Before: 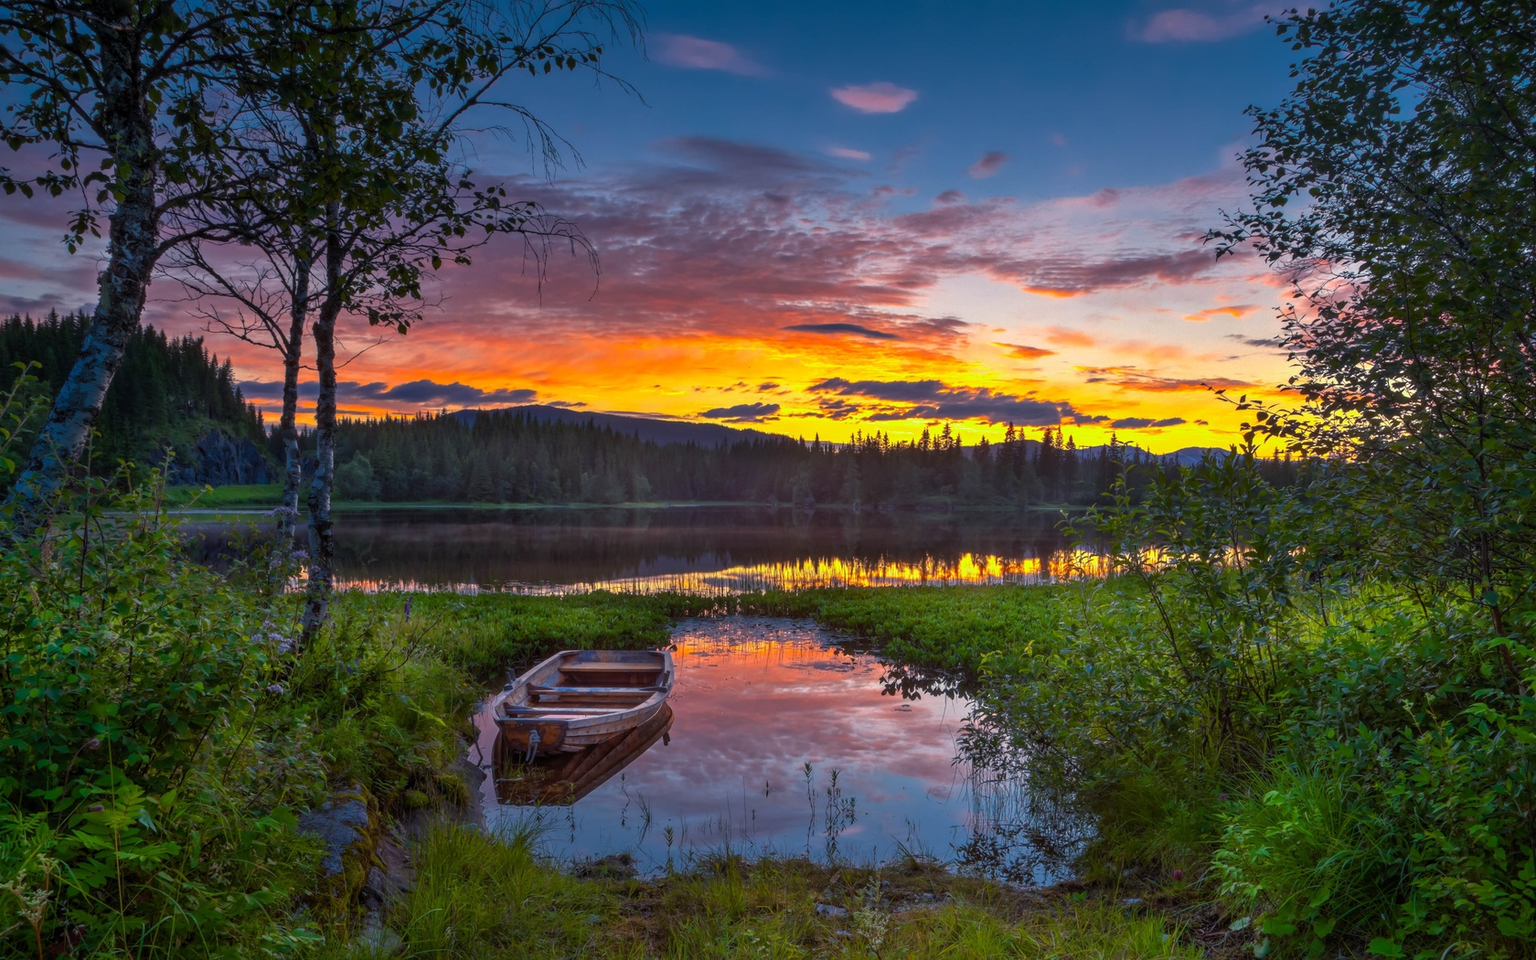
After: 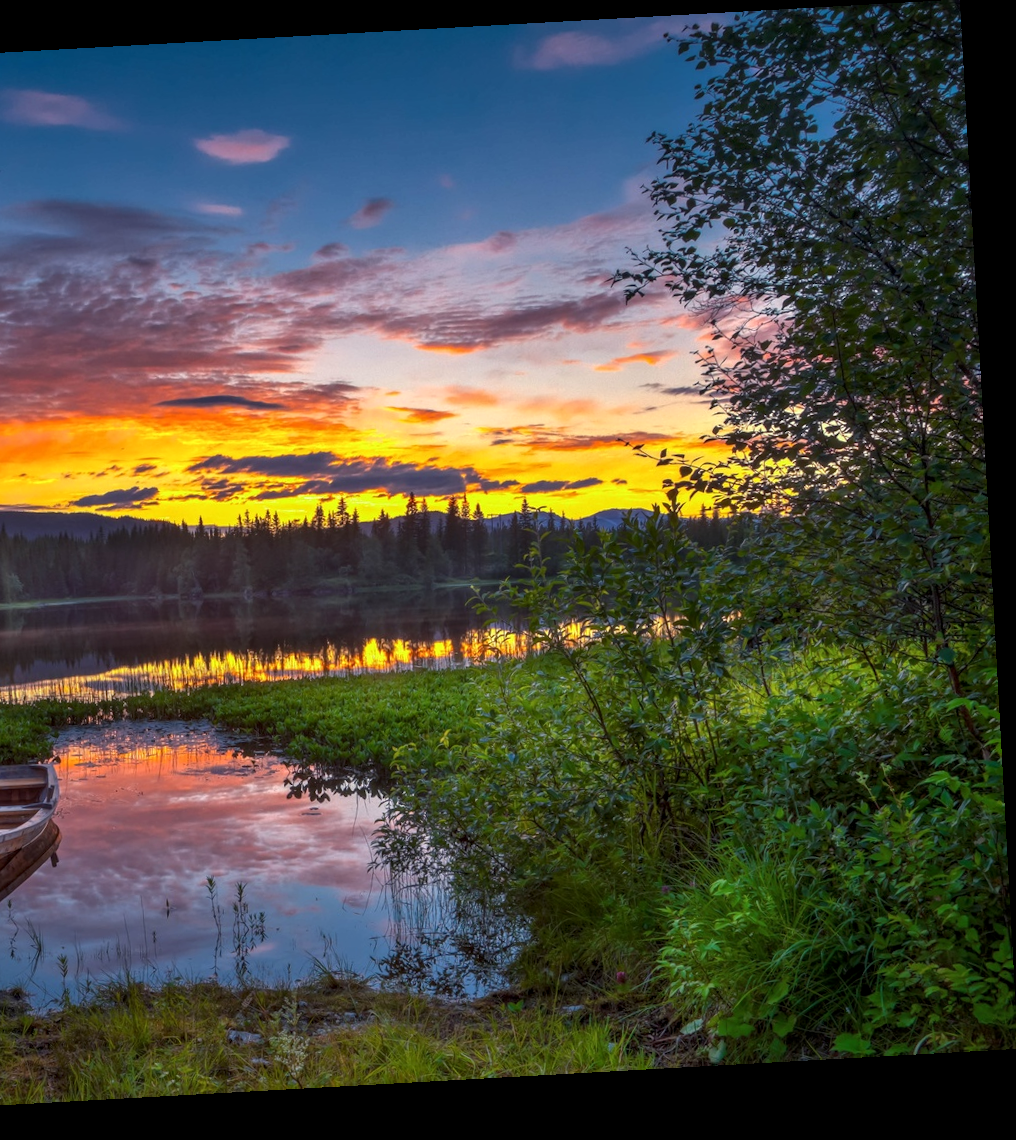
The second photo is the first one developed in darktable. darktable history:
local contrast: highlights 100%, shadows 100%, detail 131%, midtone range 0.2
crop: left 41.402%
rotate and perspective: rotation -3.18°, automatic cropping off
